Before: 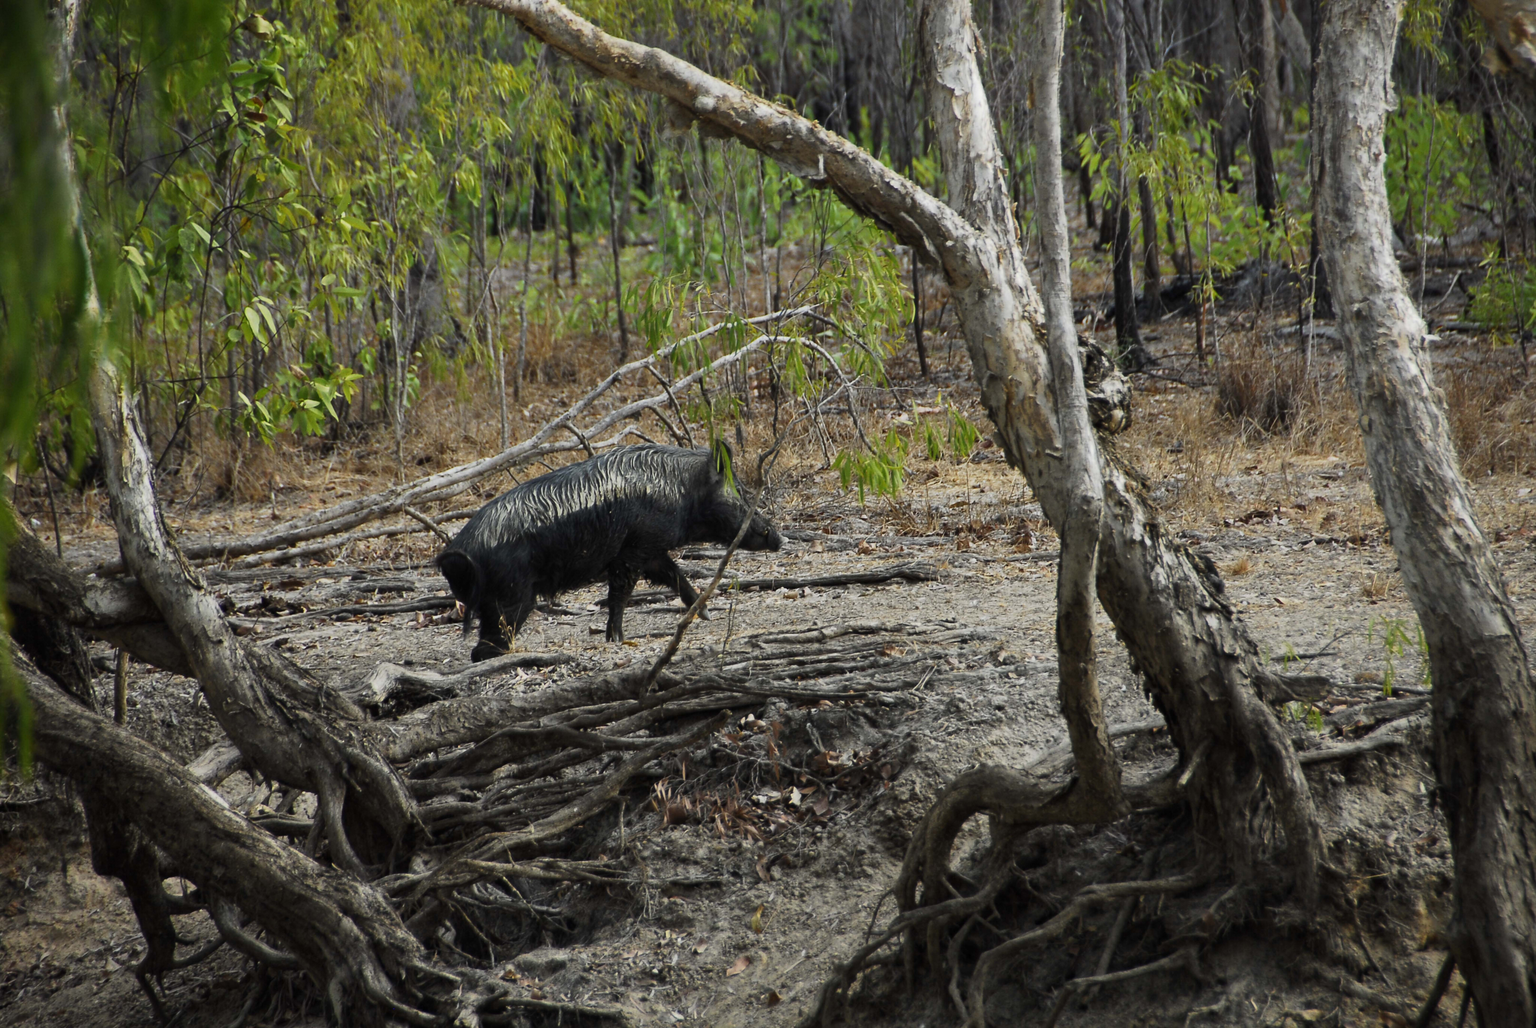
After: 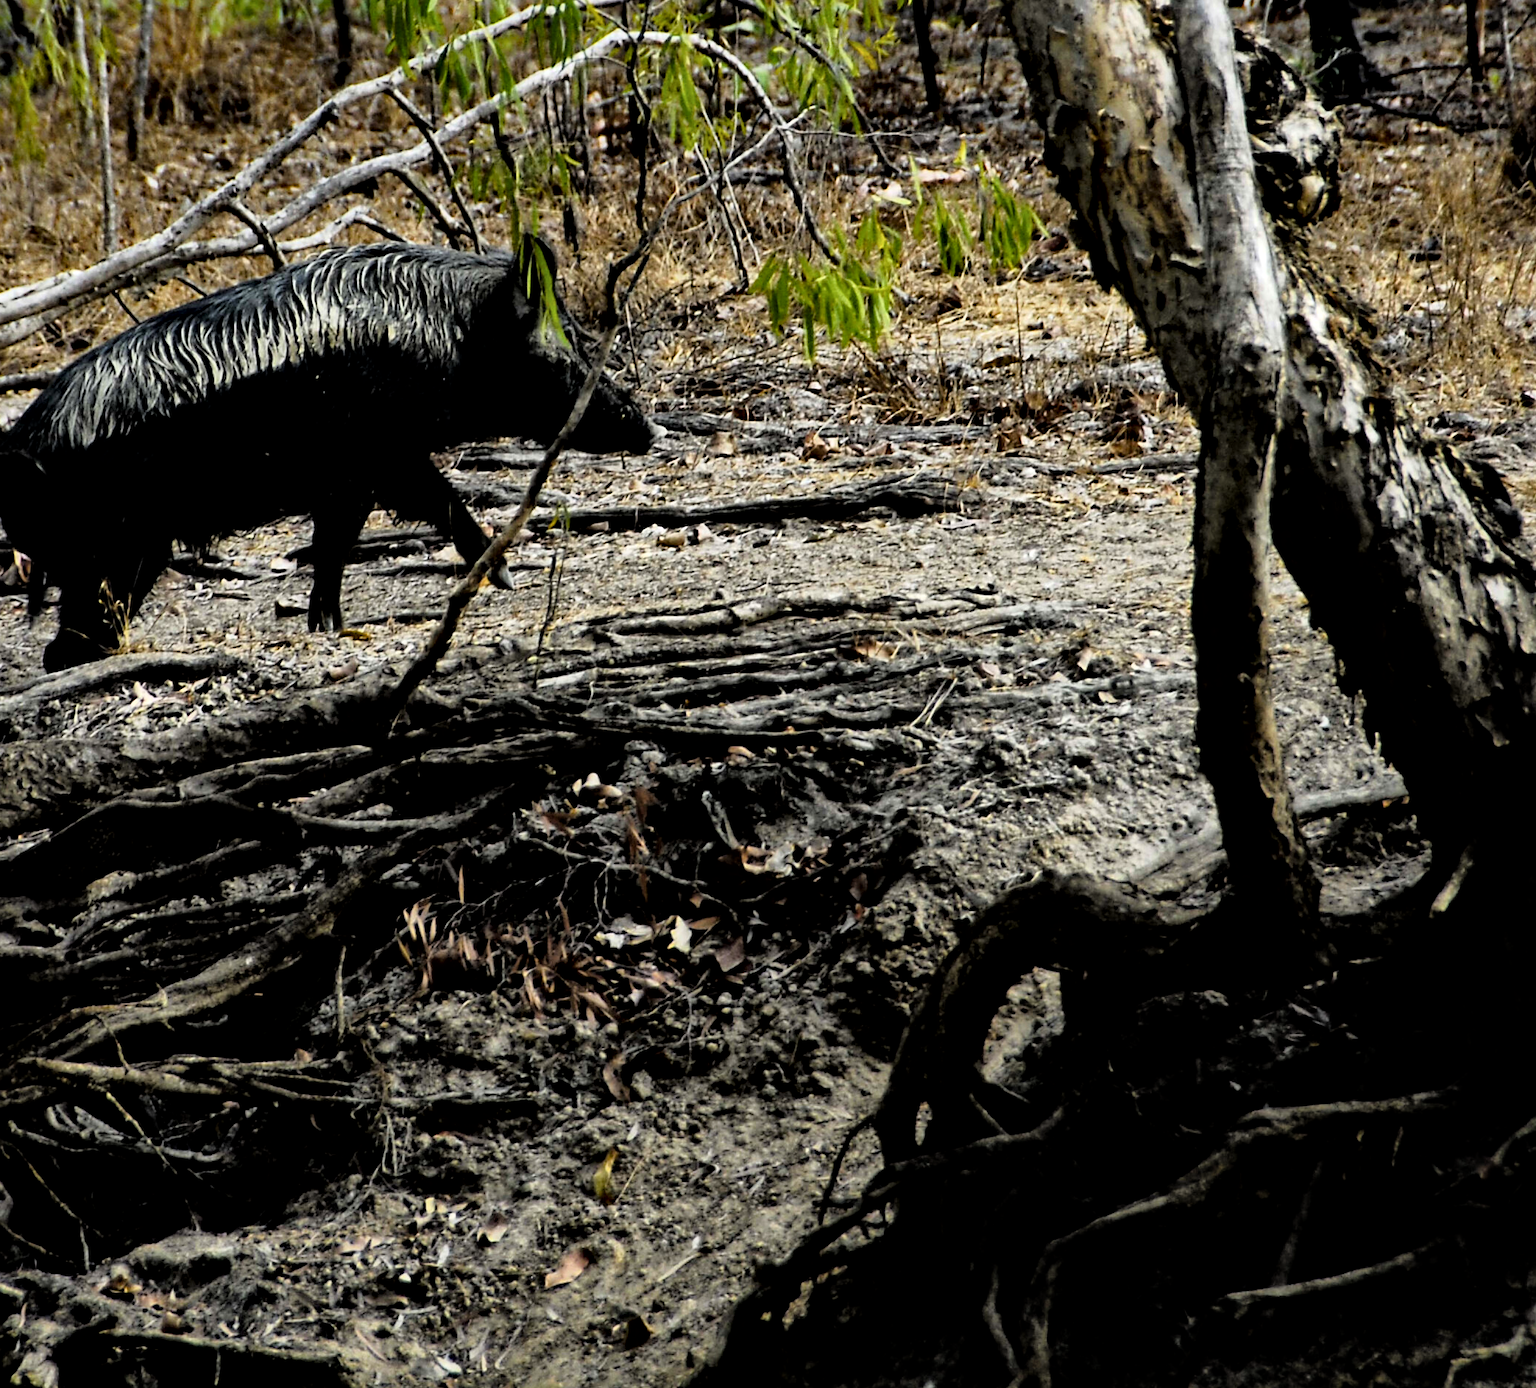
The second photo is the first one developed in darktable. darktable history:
haze removal: compatibility mode true, adaptive false
filmic rgb: black relative exposure -3.64 EV, white relative exposure 2.44 EV, hardness 3.29
color balance rgb: perceptual saturation grading › global saturation 20%, global vibrance 20%
local contrast: mode bilateral grid, contrast 25, coarseness 60, detail 151%, midtone range 0.2
crop and rotate: left 29.237%, top 31.152%, right 19.807%
